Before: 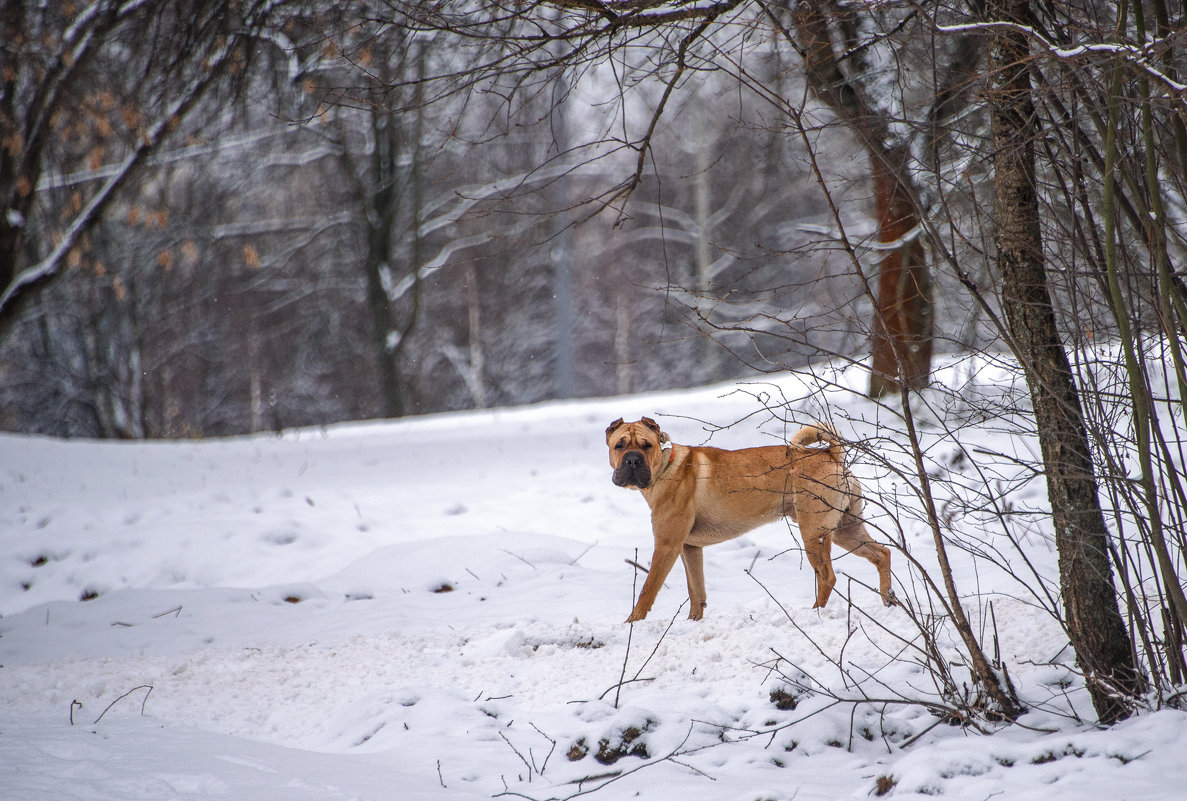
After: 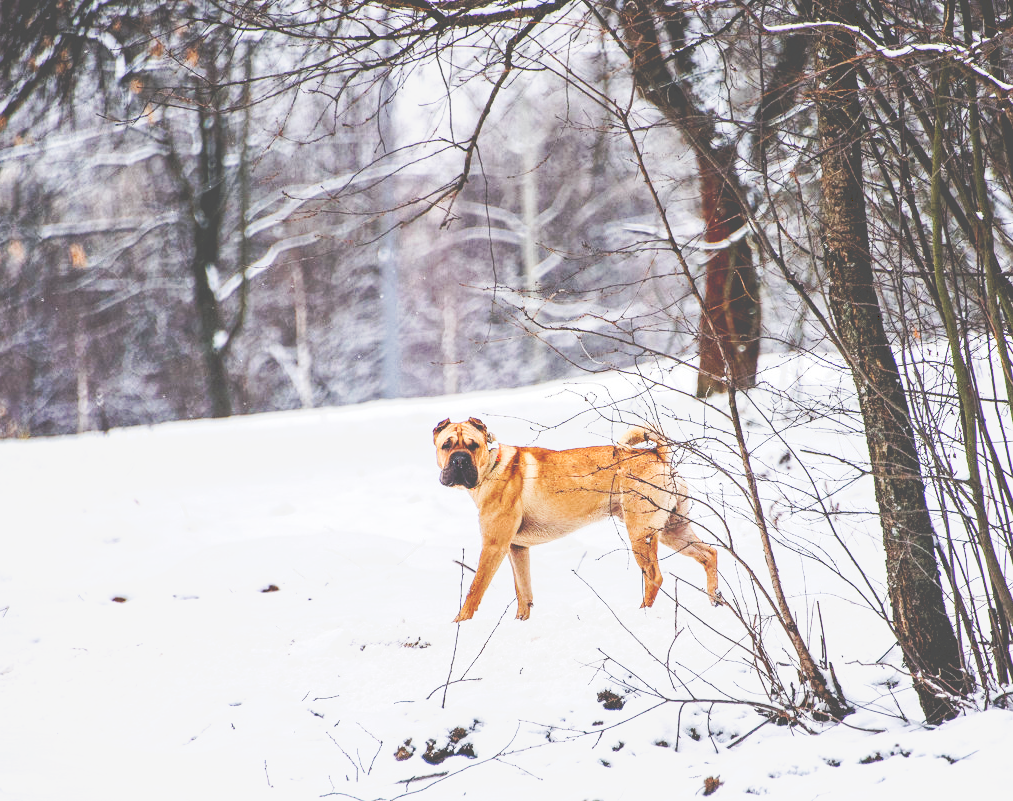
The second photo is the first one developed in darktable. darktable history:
crop and rotate: left 14.644%
tone curve: curves: ch0 [(0, 0) (0.003, 0.279) (0.011, 0.287) (0.025, 0.295) (0.044, 0.304) (0.069, 0.316) (0.1, 0.319) (0.136, 0.316) (0.177, 0.32) (0.224, 0.359) (0.277, 0.421) (0.335, 0.511) (0.399, 0.639) (0.468, 0.734) (0.543, 0.827) (0.623, 0.89) (0.709, 0.944) (0.801, 0.965) (0.898, 0.968) (1, 1)], preserve colors none
